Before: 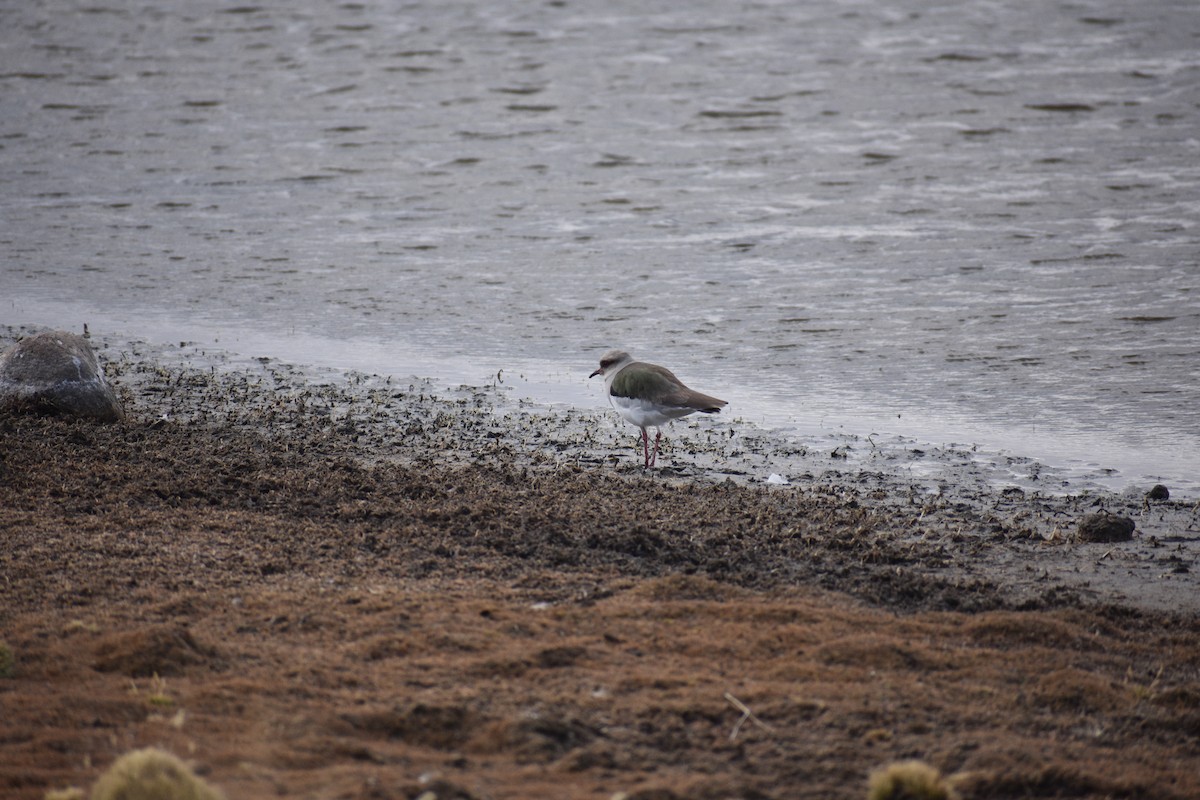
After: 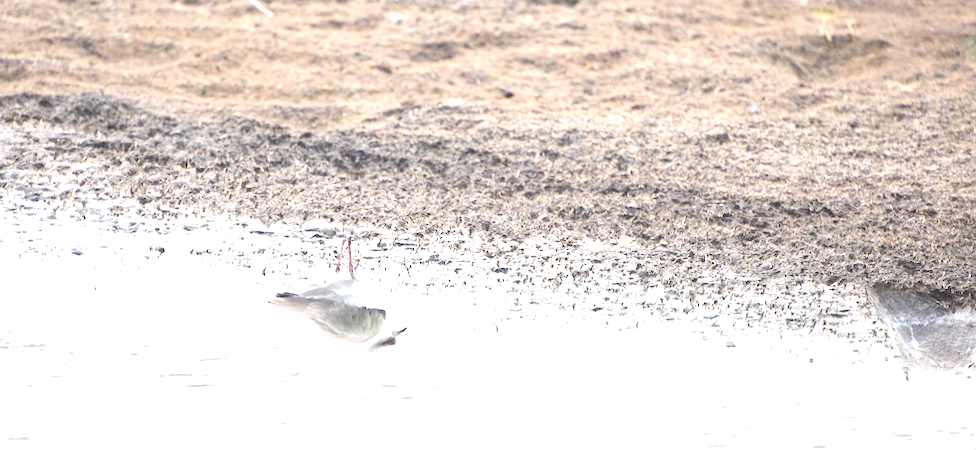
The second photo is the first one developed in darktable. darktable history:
orientation "rotate by 180 degrees": orientation rotate 180°
crop: left 18.38%, top 11.092%, right 2.134%, bottom 33.217%
rotate and perspective: lens shift (vertical) 0.048, lens shift (horizontal) -0.024, automatic cropping off
tone equalizer "contrast tone curve: medium": -8 EV -0.75 EV, -7 EV -0.7 EV, -6 EV -0.6 EV, -5 EV -0.4 EV, -3 EV 0.4 EV, -2 EV 0.6 EV, -1 EV 0.7 EV, +0 EV 0.75 EV, edges refinement/feathering 500, mask exposure compensation -1.57 EV, preserve details no
exposure: exposure 0.515 EV
